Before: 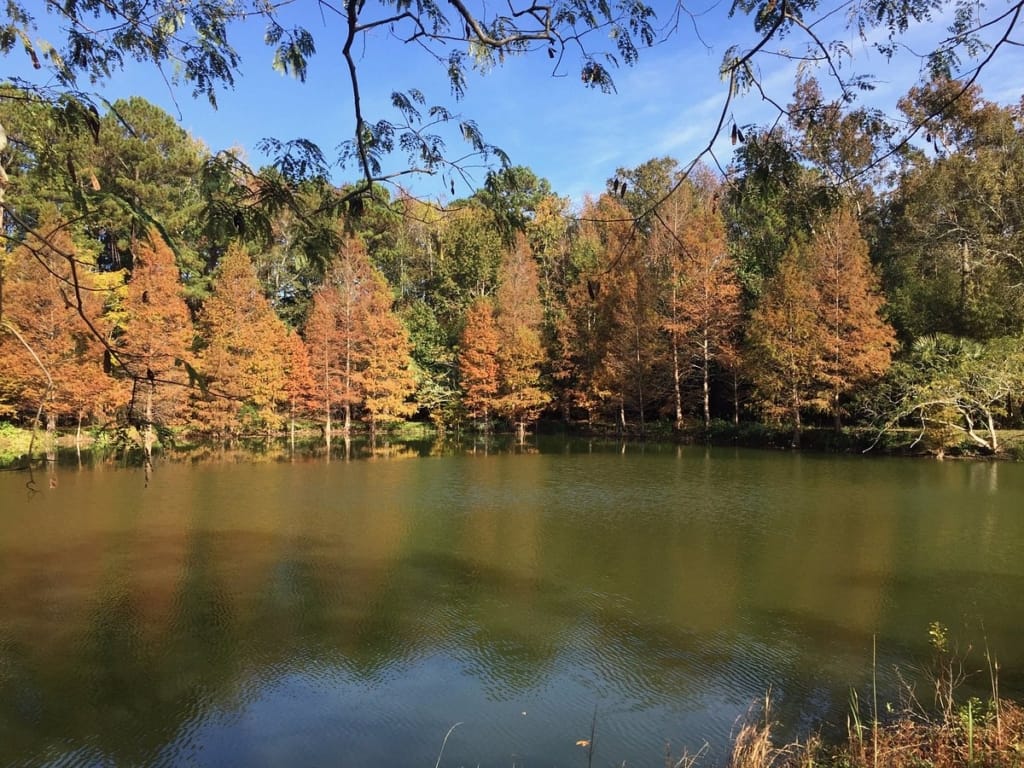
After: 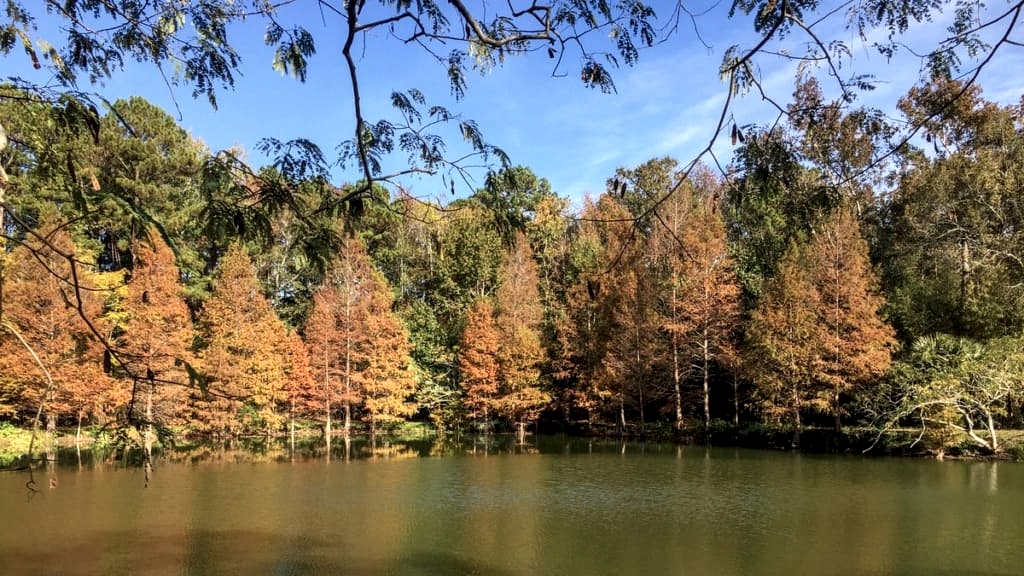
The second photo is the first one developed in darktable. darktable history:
local contrast: detail 144%
crop: bottom 24.989%
